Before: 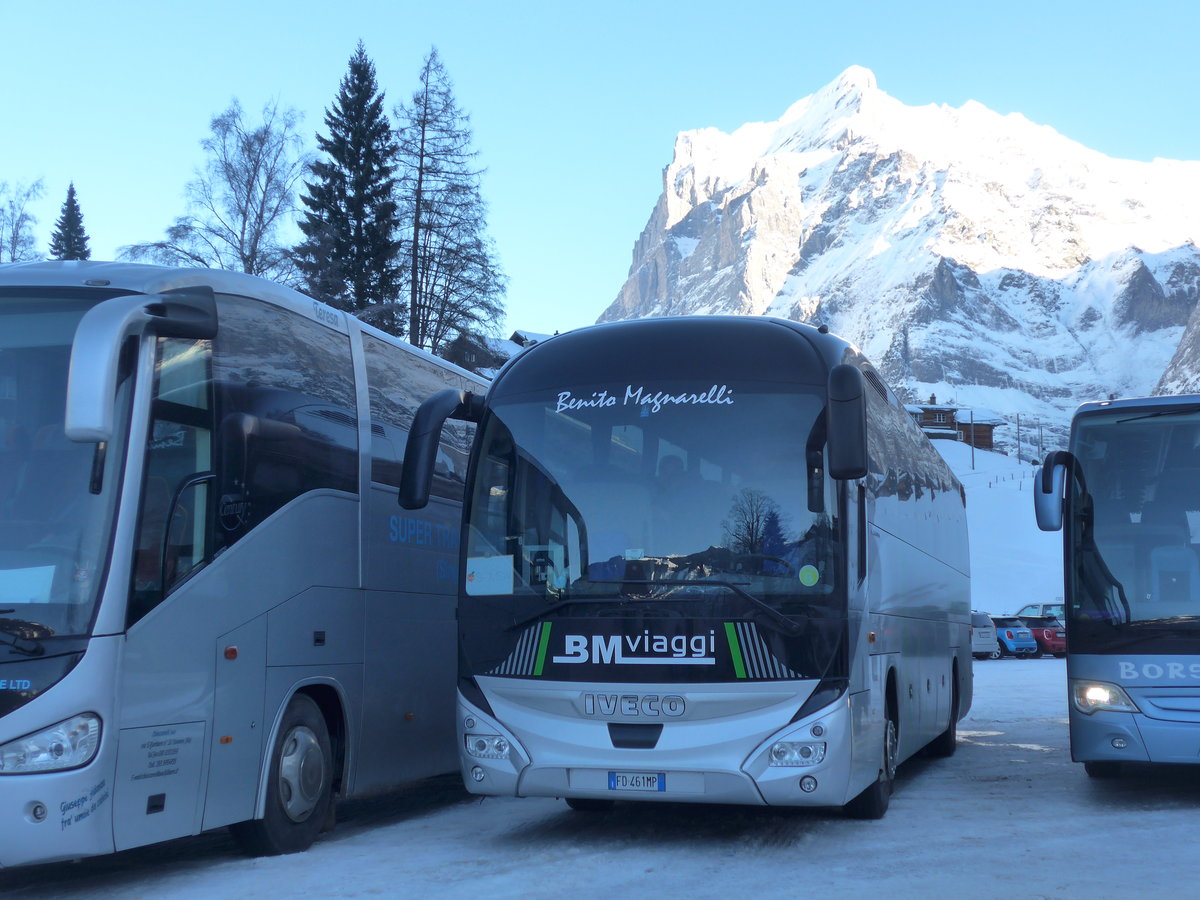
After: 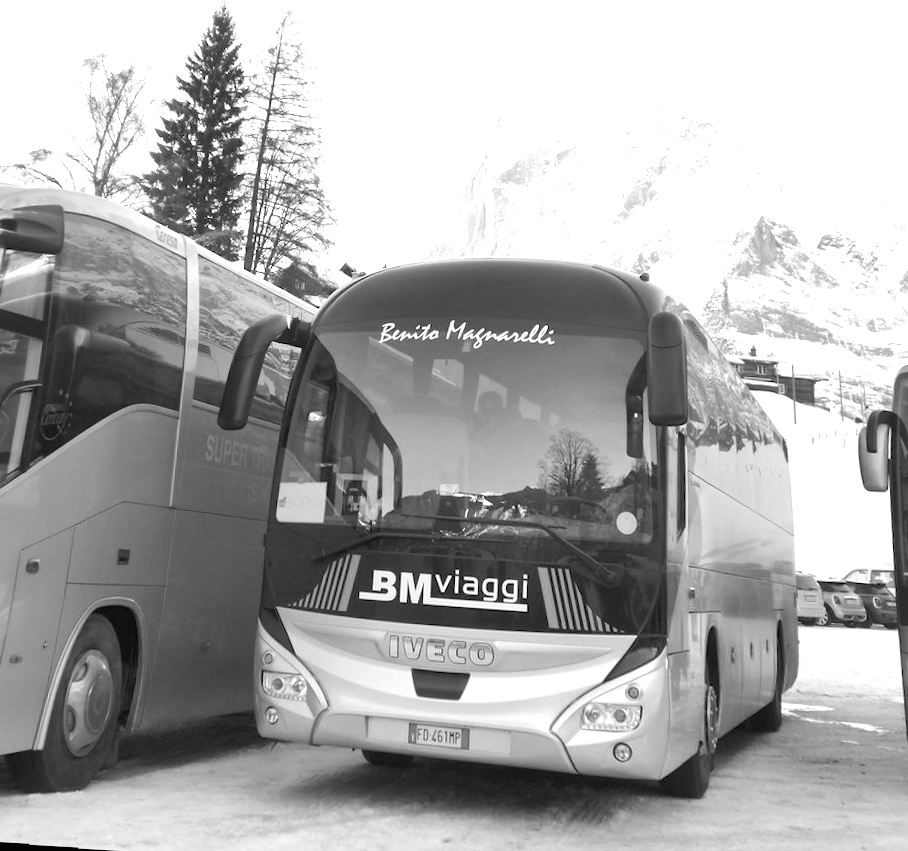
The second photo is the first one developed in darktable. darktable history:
color balance rgb: perceptual saturation grading › global saturation 20%, perceptual saturation grading › highlights -25%, perceptual saturation grading › shadows 50%, global vibrance -25%
rotate and perspective: rotation 0.128°, lens shift (vertical) -0.181, lens shift (horizontal) -0.044, shear 0.001, automatic cropping off
tone equalizer: on, module defaults
exposure: black level correction 0, exposure 1.45 EV, compensate exposure bias true, compensate highlight preservation false
crop and rotate: angle -3.27°, left 14.277%, top 0.028%, right 10.766%, bottom 0.028%
monochrome: on, module defaults
